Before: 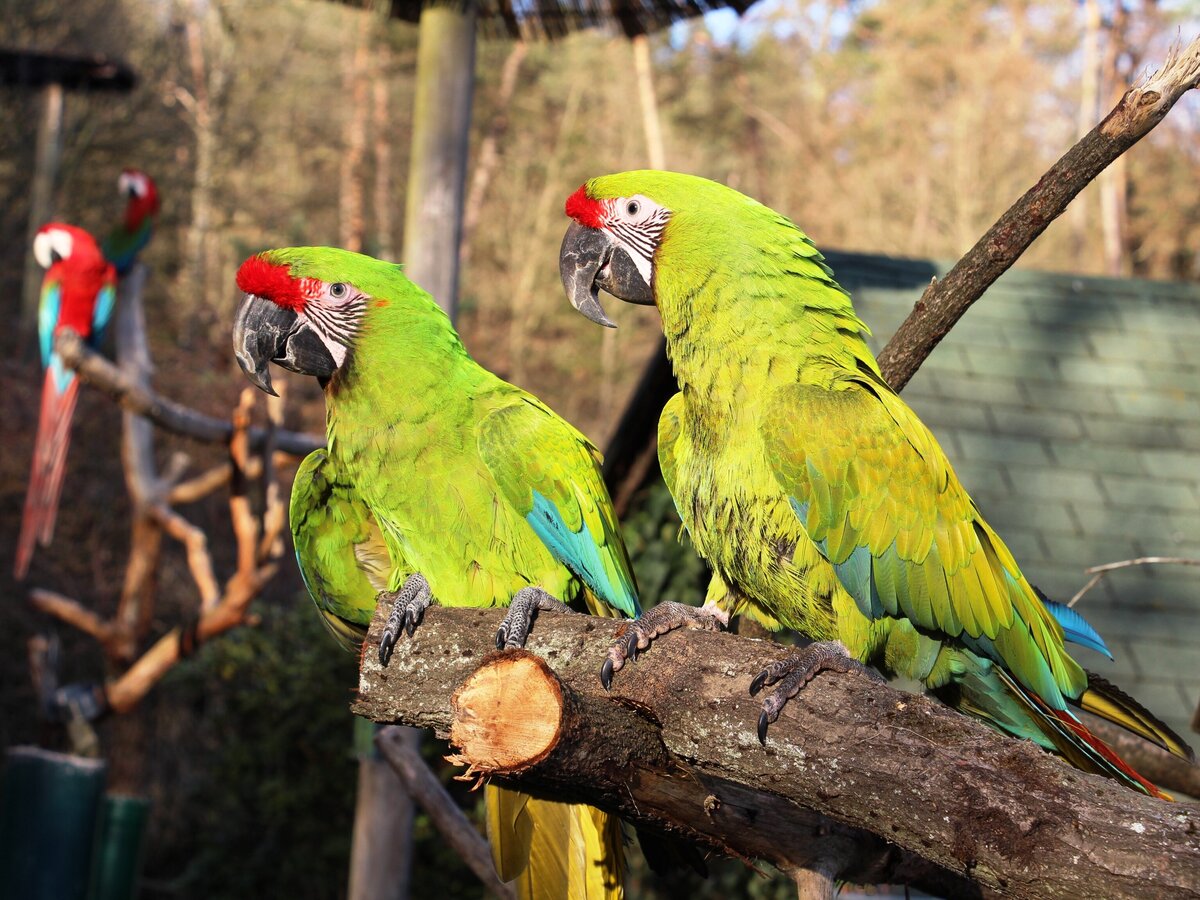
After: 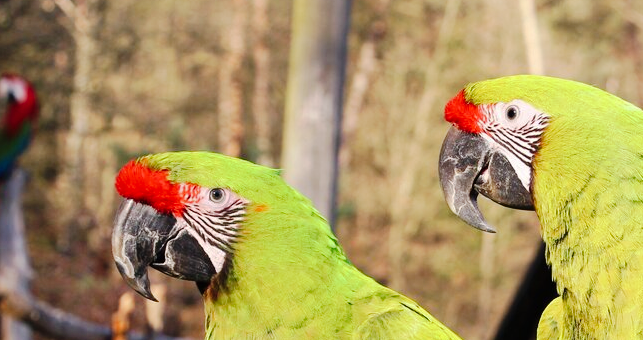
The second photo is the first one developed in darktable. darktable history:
tone curve: curves: ch0 [(0, 0) (0.003, 0.009) (0.011, 0.013) (0.025, 0.022) (0.044, 0.039) (0.069, 0.055) (0.1, 0.077) (0.136, 0.113) (0.177, 0.158) (0.224, 0.213) (0.277, 0.289) (0.335, 0.367) (0.399, 0.451) (0.468, 0.532) (0.543, 0.615) (0.623, 0.696) (0.709, 0.755) (0.801, 0.818) (0.898, 0.893) (1, 1)], preserve colors none
crop: left 10.121%, top 10.631%, right 36.218%, bottom 51.526%
